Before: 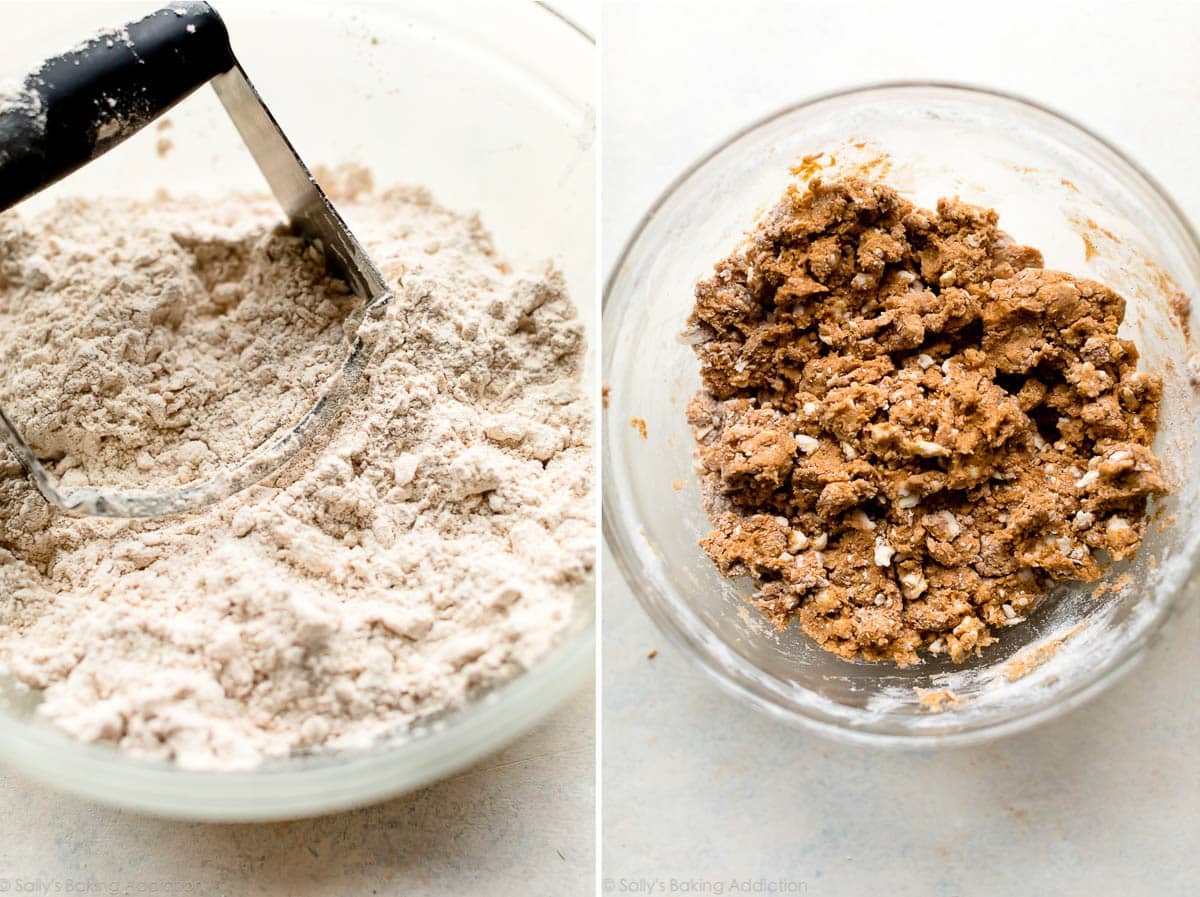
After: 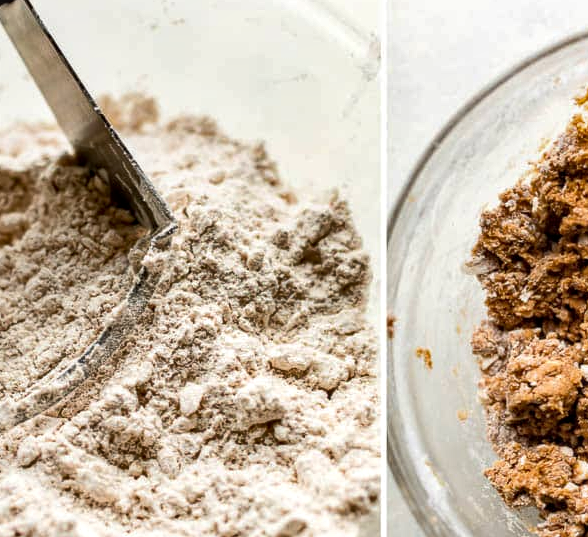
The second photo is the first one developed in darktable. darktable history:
shadows and highlights: shadows 61.31, soften with gaussian
local contrast: on, module defaults
crop: left 17.928%, top 7.854%, right 33.059%, bottom 32.195%
